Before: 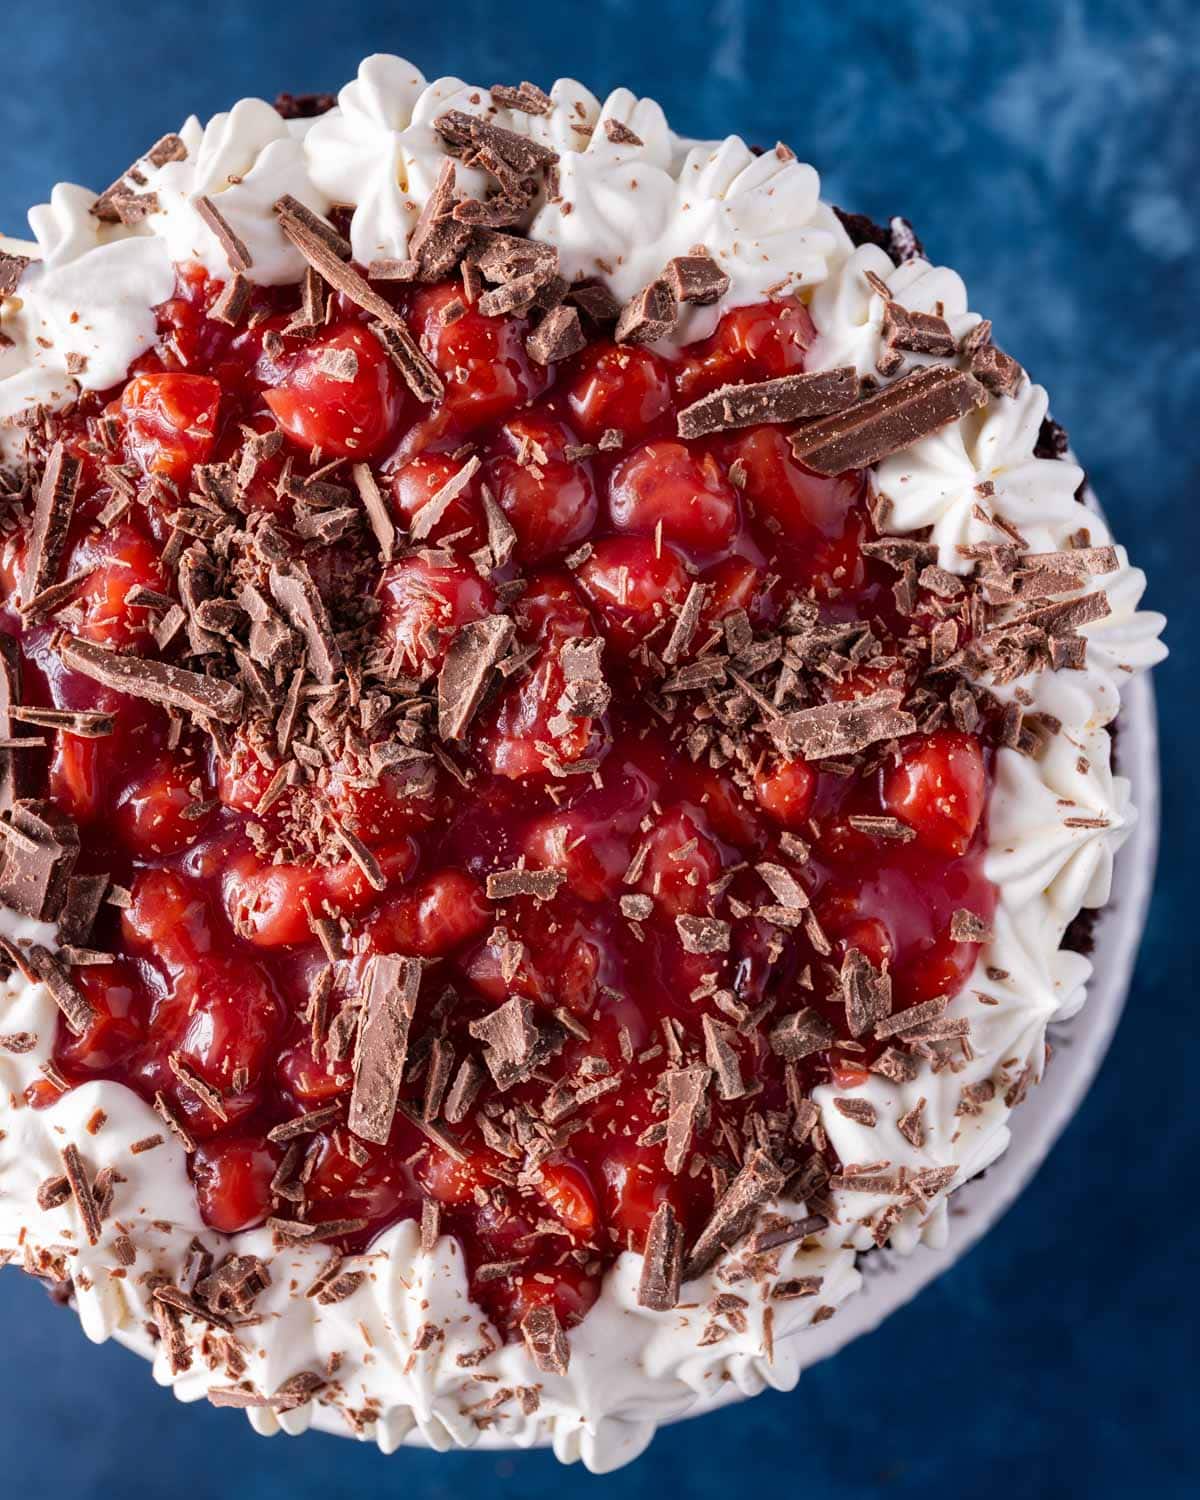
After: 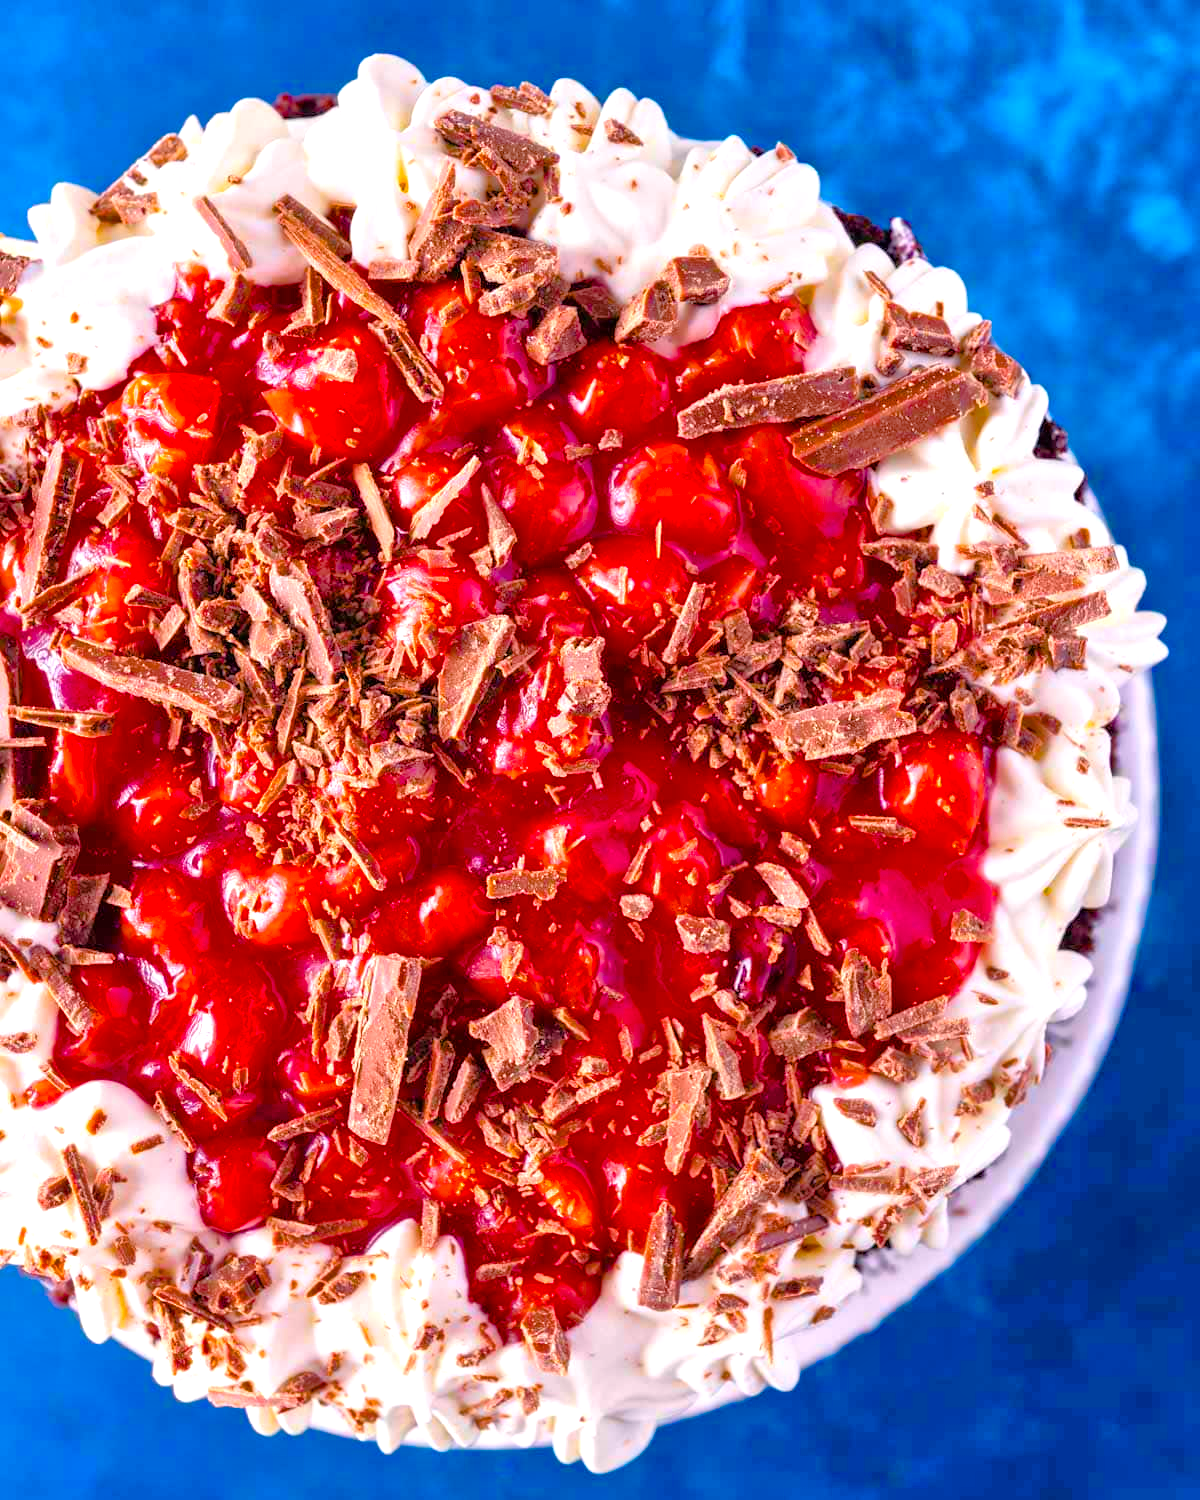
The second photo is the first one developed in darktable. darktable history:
exposure: black level correction 0, exposure 0.703 EV, compensate highlight preservation false
tone equalizer: -7 EV 0.16 EV, -6 EV 0.611 EV, -5 EV 1.12 EV, -4 EV 1.36 EV, -3 EV 1.14 EV, -2 EV 0.6 EV, -1 EV 0.158 EV, mask exposure compensation -0.498 EV
color balance rgb: power › chroma 0.987%, power › hue 252.98°, highlights gain › chroma 0.668%, highlights gain › hue 55.69°, linear chroma grading › global chroma 49.486%, perceptual saturation grading › global saturation 29.376%, perceptual brilliance grading › global brilliance -1.122%, perceptual brilliance grading › highlights -1.725%, perceptual brilliance grading › mid-tones -1.6%, perceptual brilliance grading › shadows -0.912%
